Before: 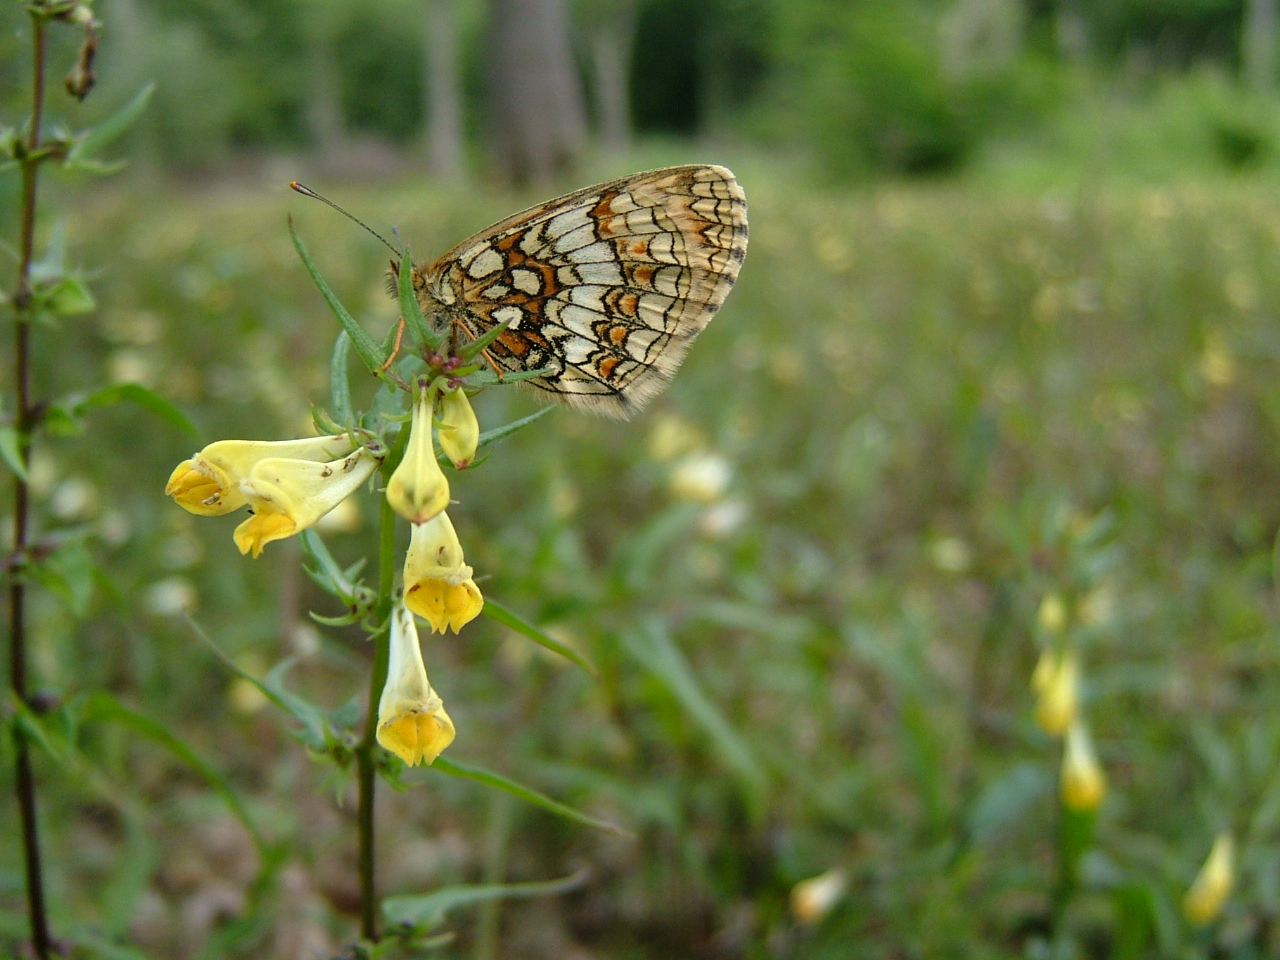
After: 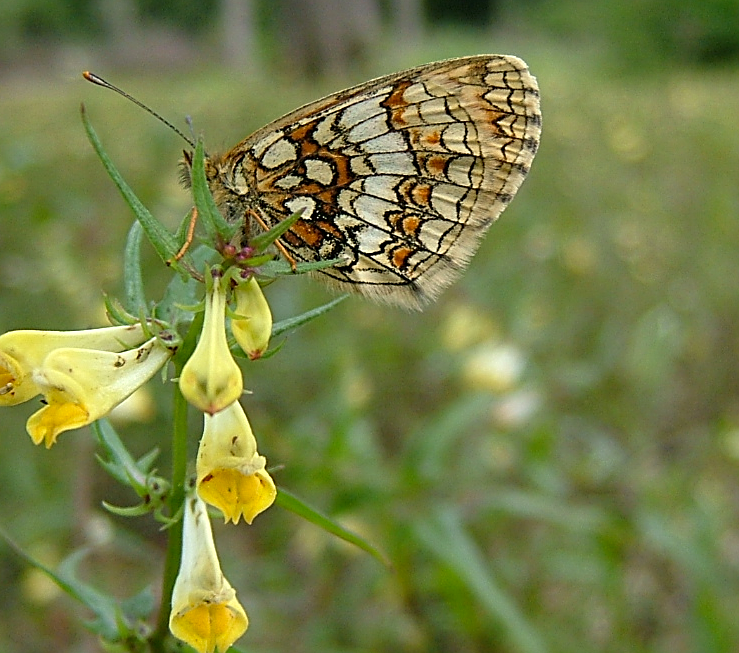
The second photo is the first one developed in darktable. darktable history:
sharpen: amount 0.735
color zones: curves: ch1 [(0, 0.525) (0.143, 0.556) (0.286, 0.52) (0.429, 0.5) (0.571, 0.5) (0.714, 0.5) (0.857, 0.503) (1, 0.525)]
crop: left 16.186%, top 11.47%, right 26.031%, bottom 20.492%
